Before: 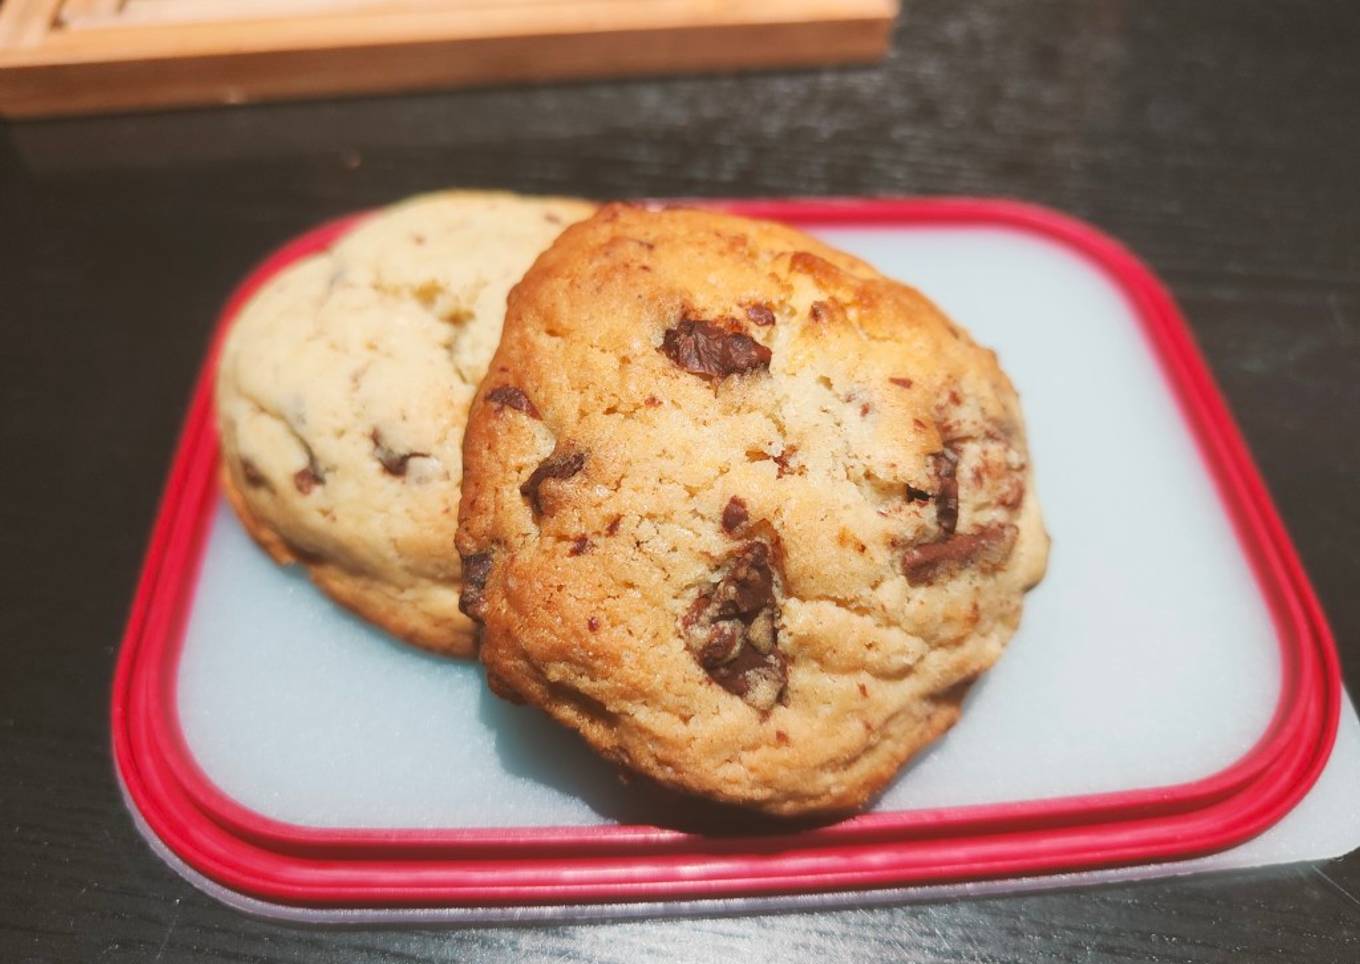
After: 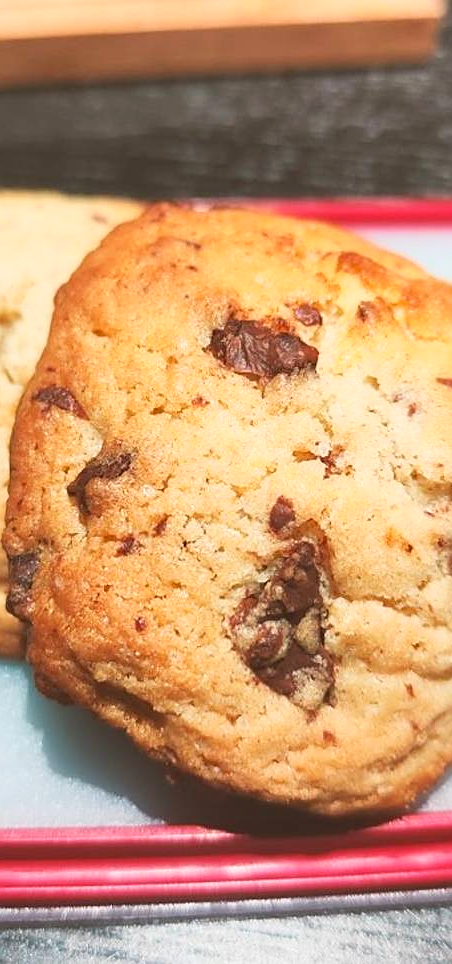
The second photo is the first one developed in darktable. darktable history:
base curve: curves: ch0 [(0, 0) (0.666, 0.806) (1, 1)]
crop: left 33.36%, right 33.36%
sharpen: on, module defaults
